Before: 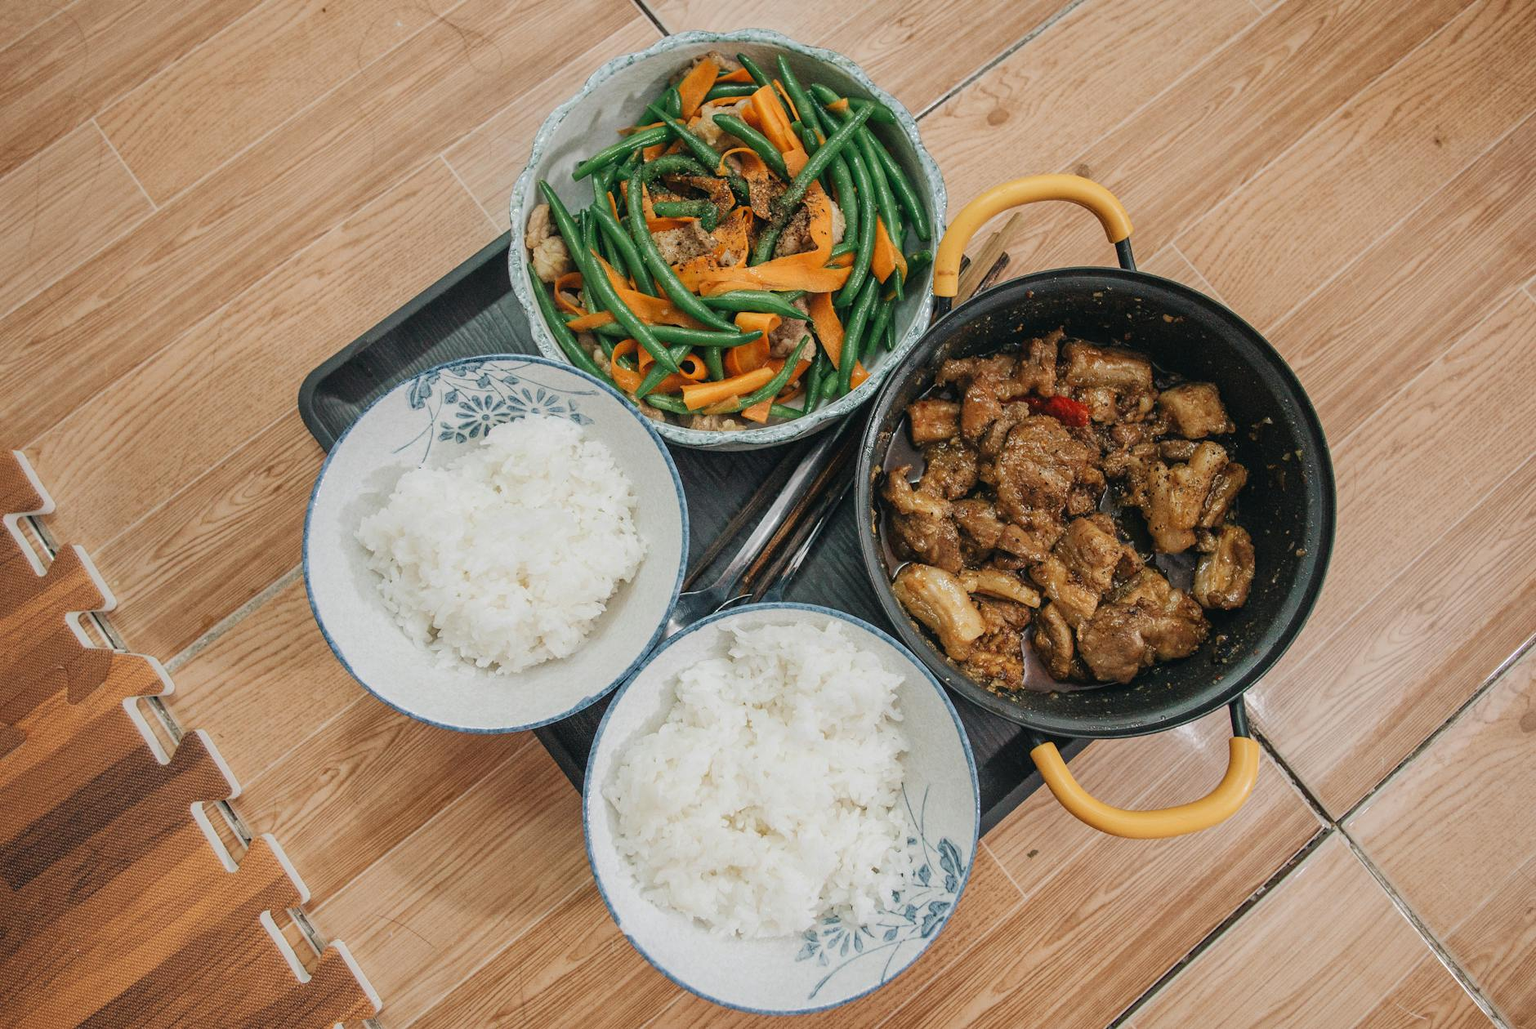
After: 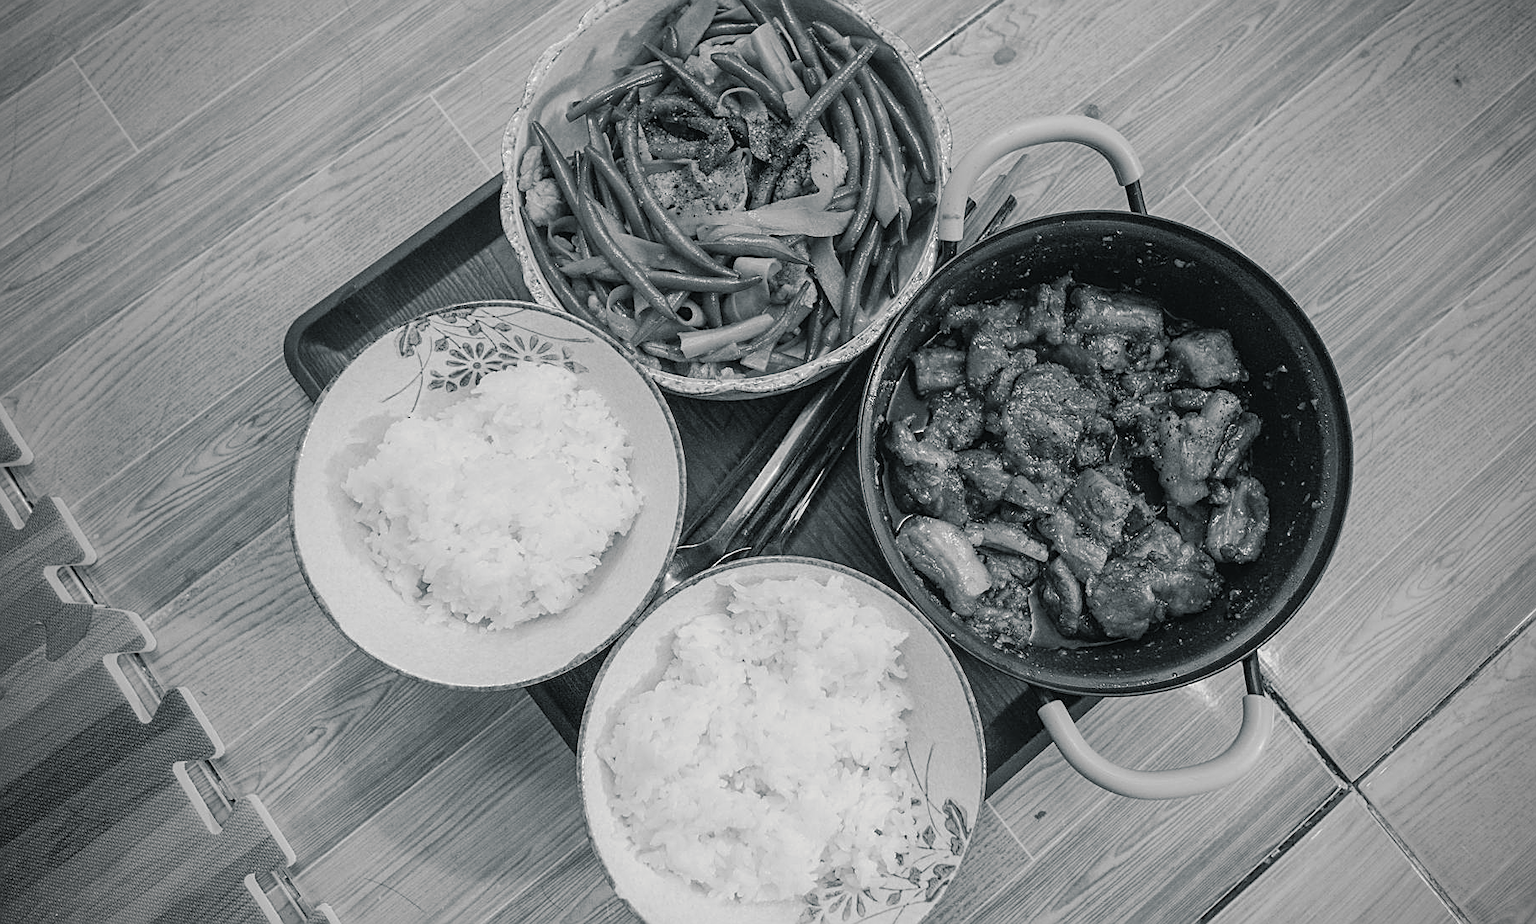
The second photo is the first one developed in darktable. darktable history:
crop: left 1.507%, top 6.147%, right 1.379%, bottom 6.637%
color contrast: green-magenta contrast 1.69, blue-yellow contrast 1.49
split-toning: shadows › hue 201.6°, shadows › saturation 0.16, highlights › hue 50.4°, highlights › saturation 0.2, balance -49.9
vignetting: fall-off start 74.49%, fall-off radius 65.9%, brightness -0.628, saturation -0.68
sharpen: on, module defaults
monochrome: on, module defaults
